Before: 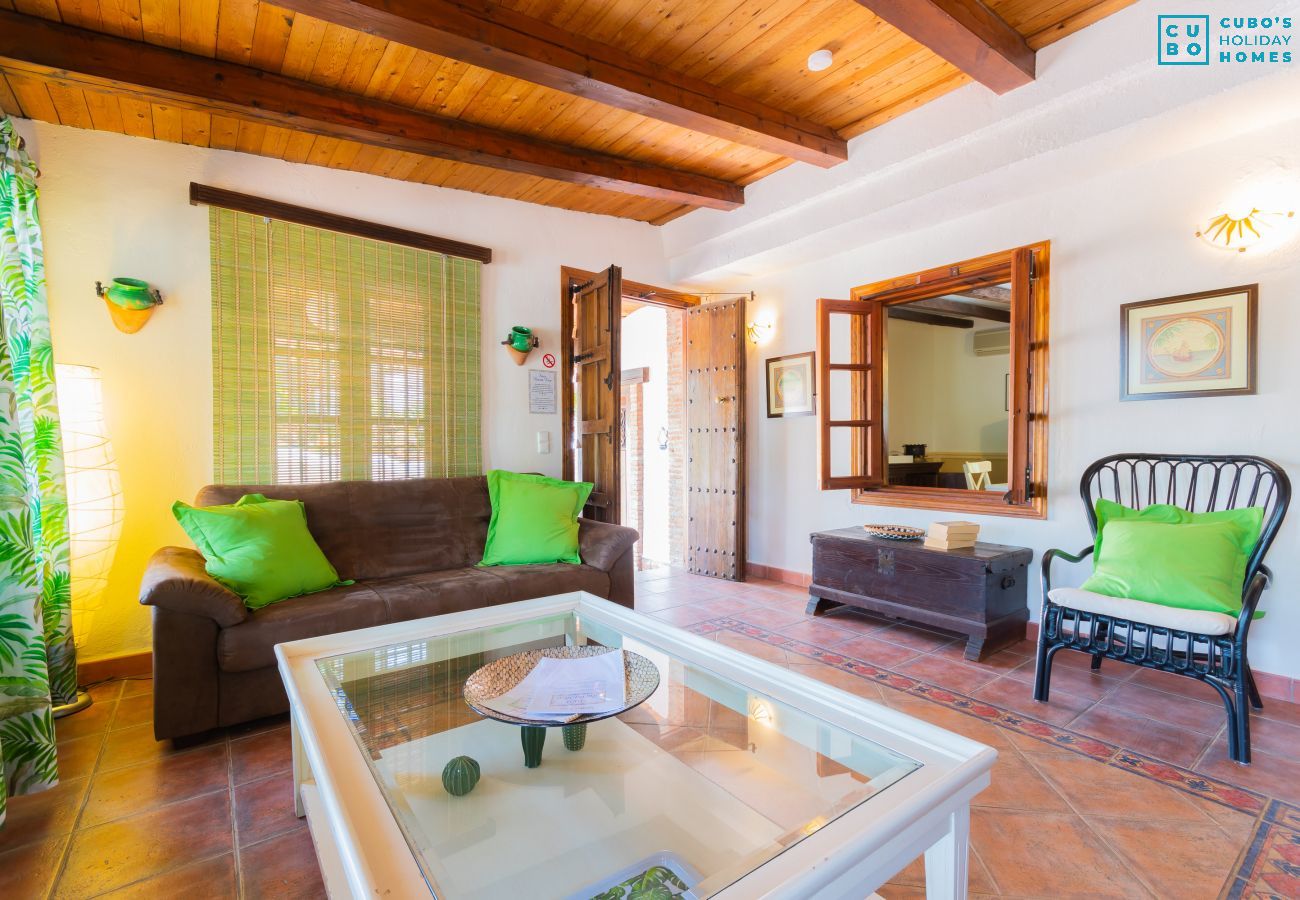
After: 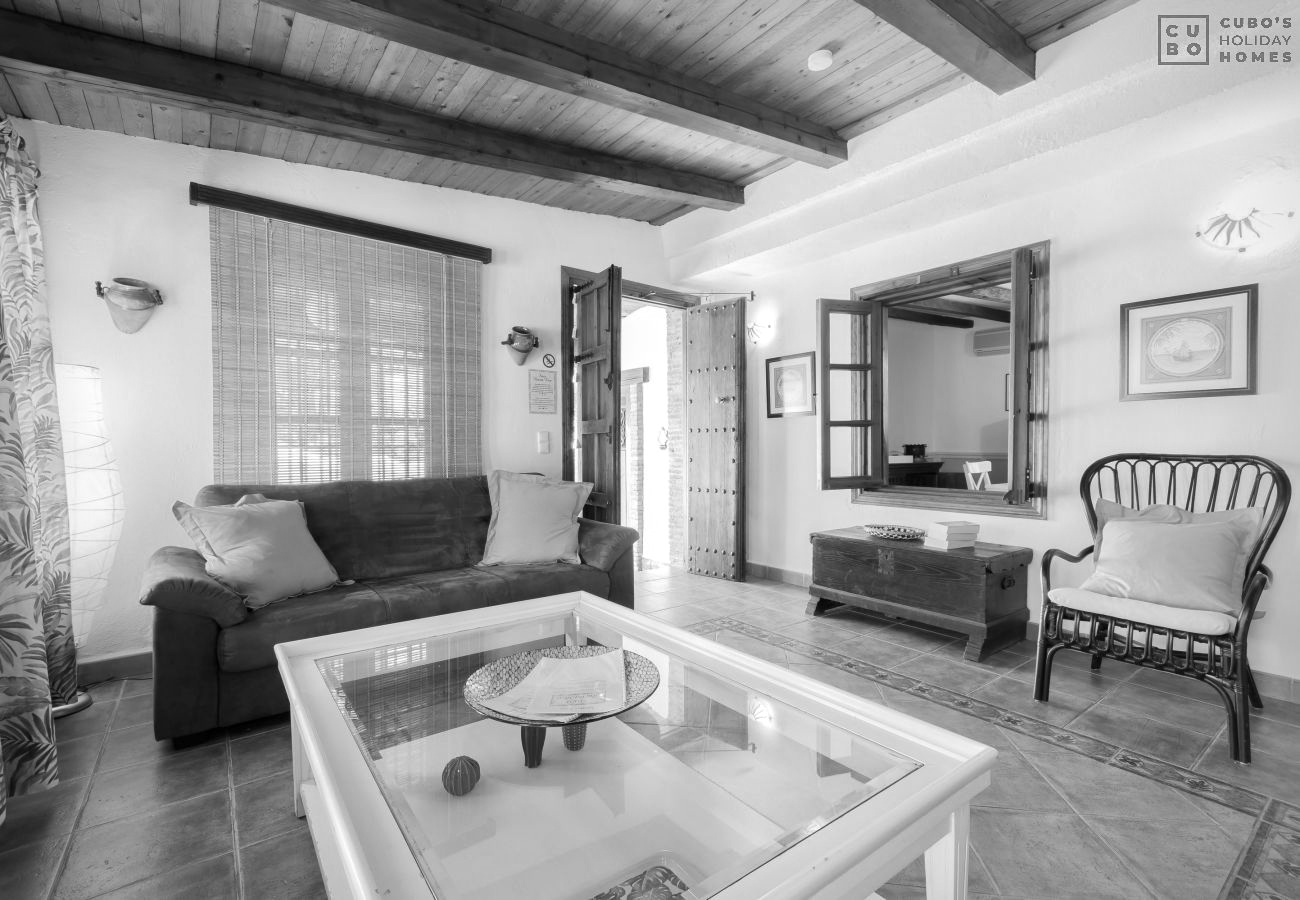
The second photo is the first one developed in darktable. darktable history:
levels: levels [0, 0.492, 0.984]
local contrast: mode bilateral grid, contrast 20, coarseness 50, detail 120%, midtone range 0.2
vignetting: fall-off radius 63.6%
monochrome: a 16.06, b 15.48, size 1
